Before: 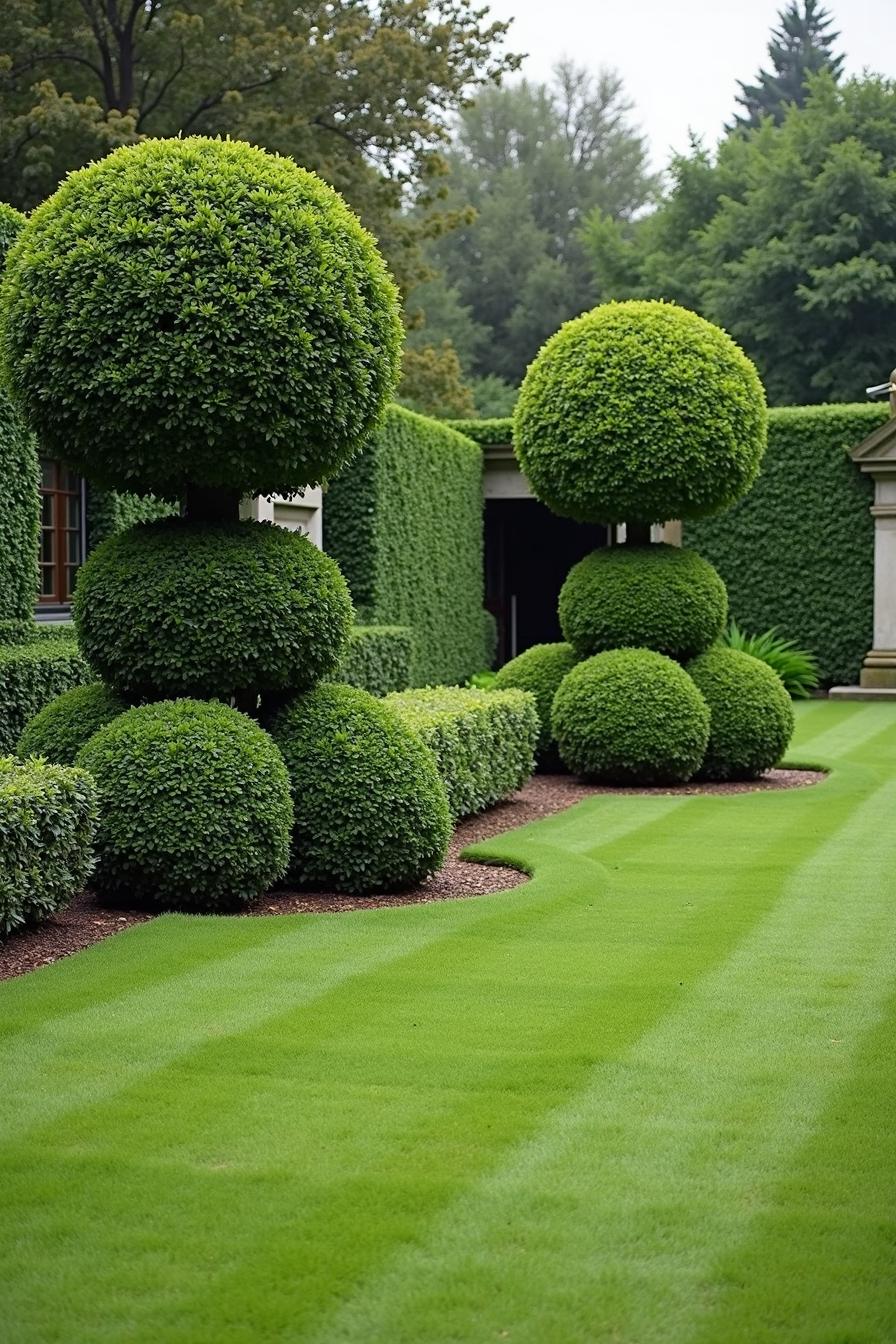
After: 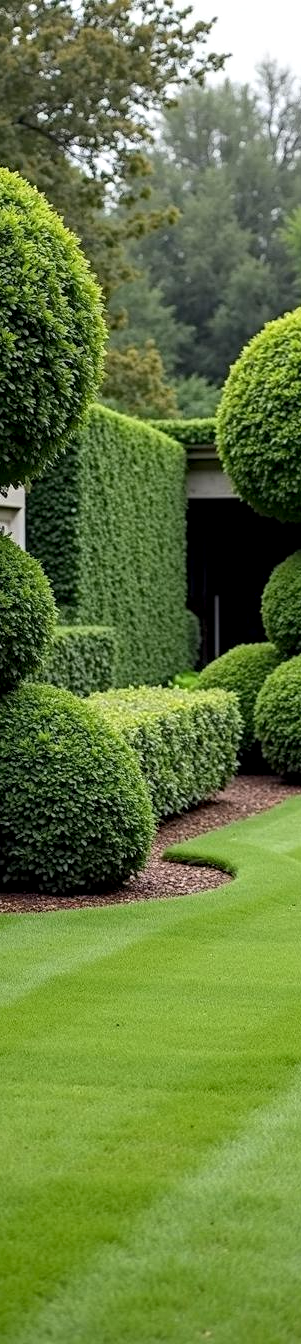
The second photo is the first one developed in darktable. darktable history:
exposure: black level correction 0.002, compensate exposure bias true, compensate highlight preservation false
local contrast: detail 130%
crop: left 33.222%, right 33.168%
